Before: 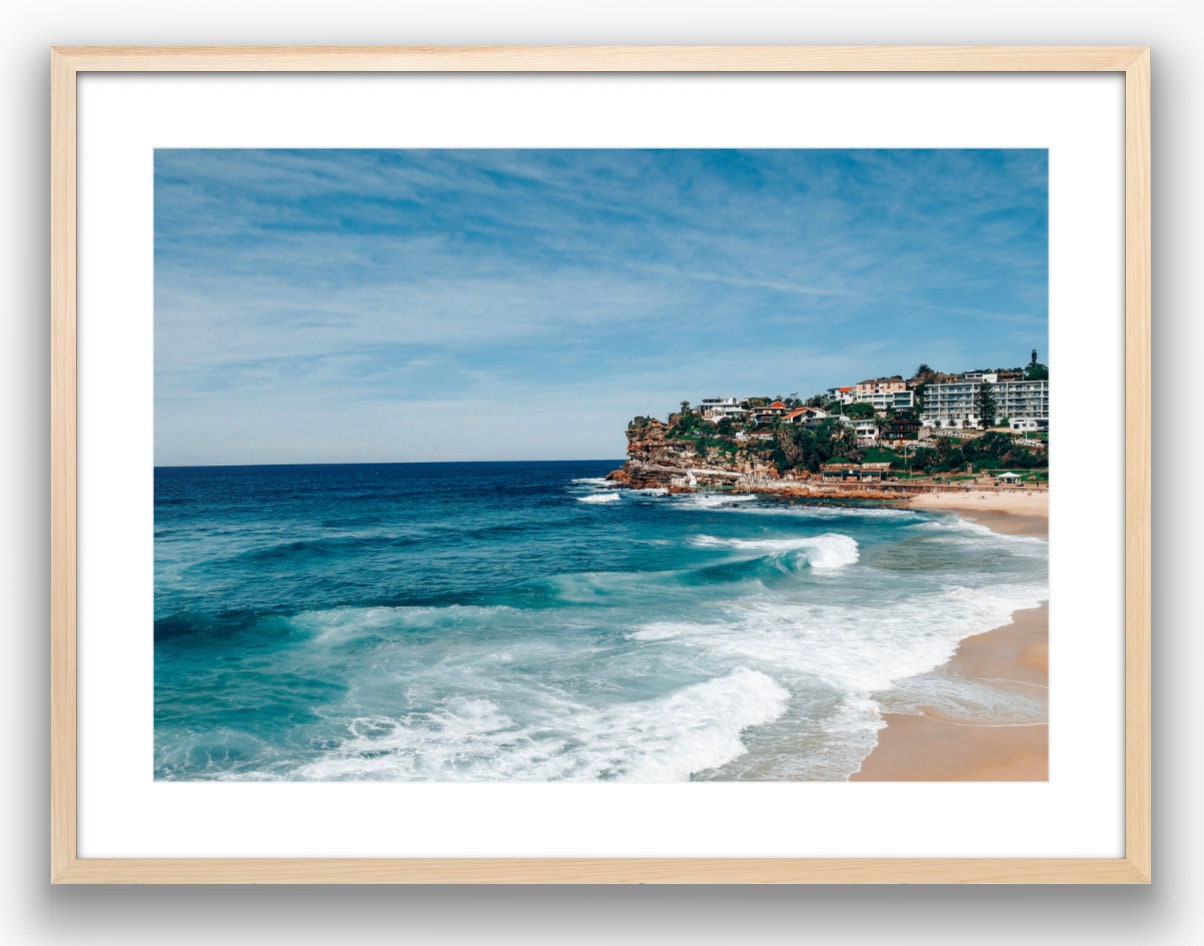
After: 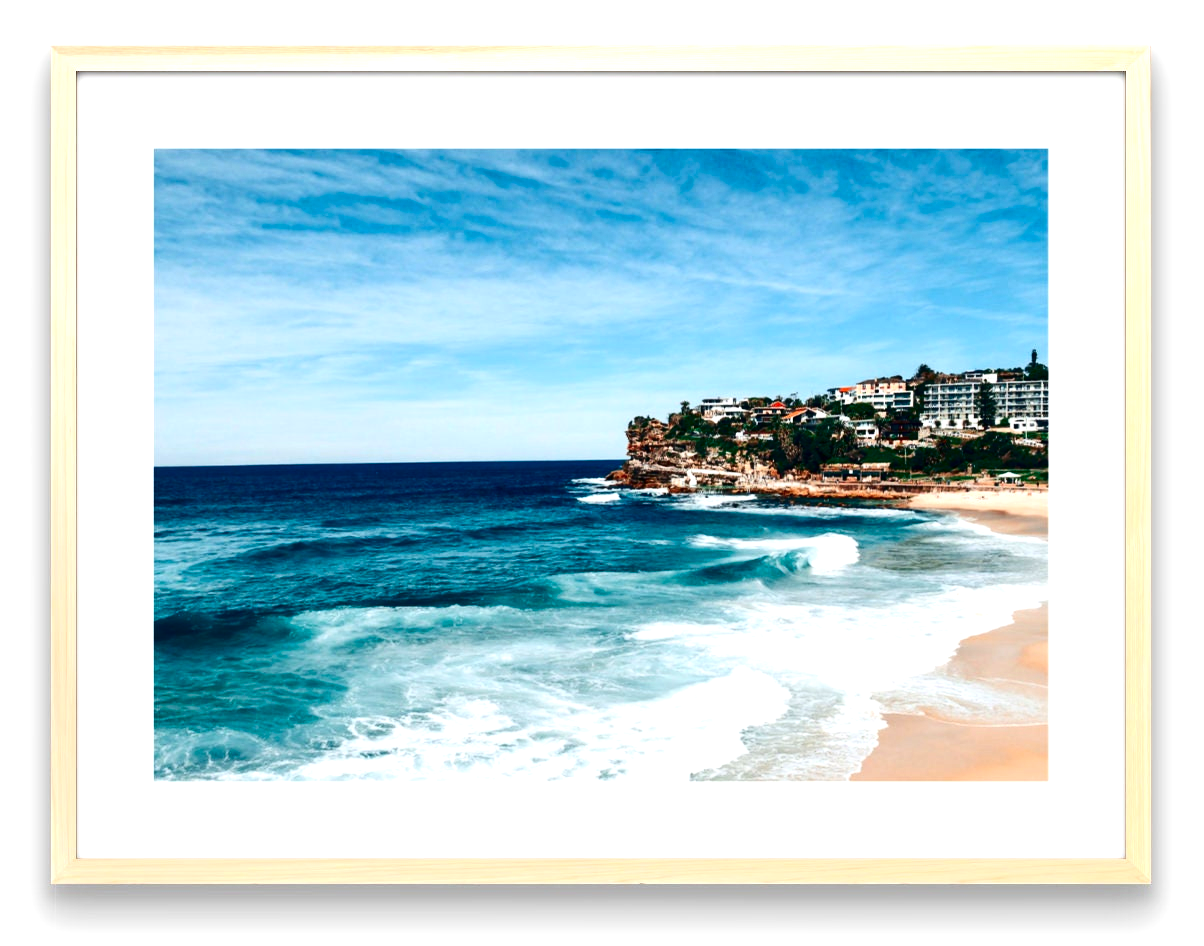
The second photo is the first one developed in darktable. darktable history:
contrast brightness saturation: contrast 0.244, brightness -0.228, saturation 0.147
exposure: exposure 0.663 EV, compensate highlight preservation false
